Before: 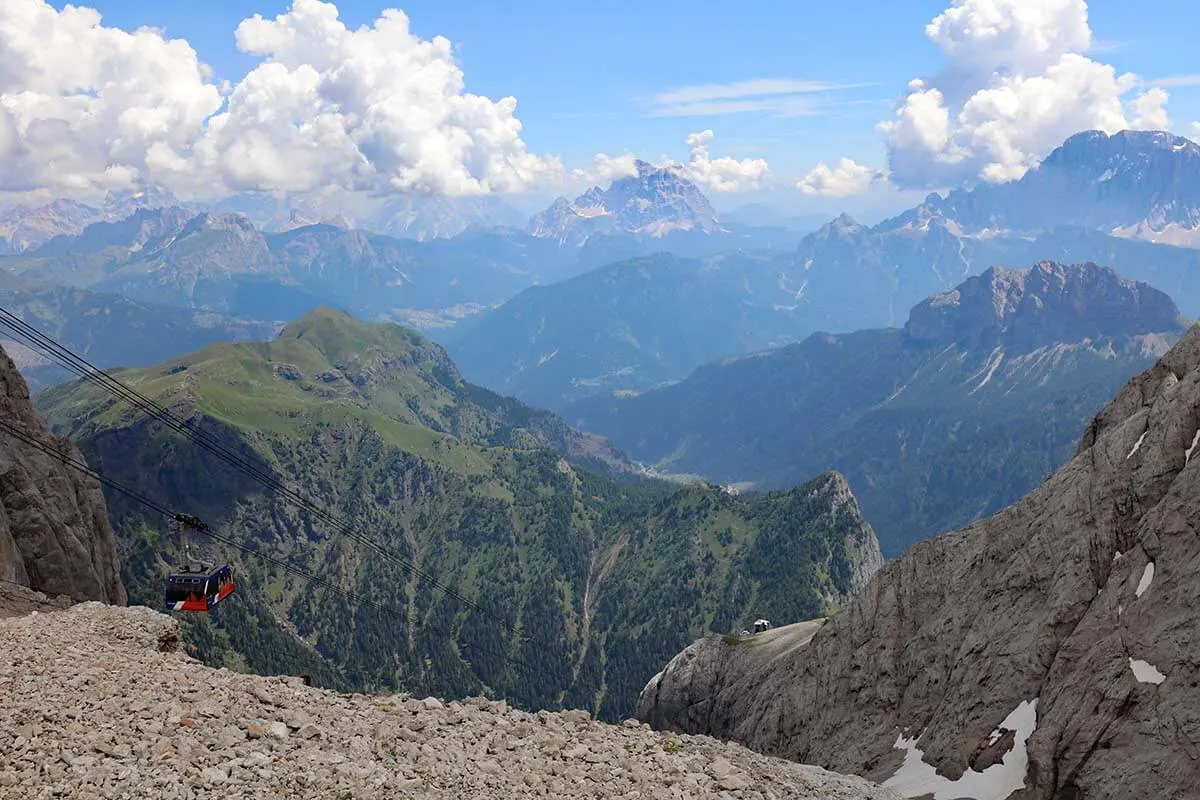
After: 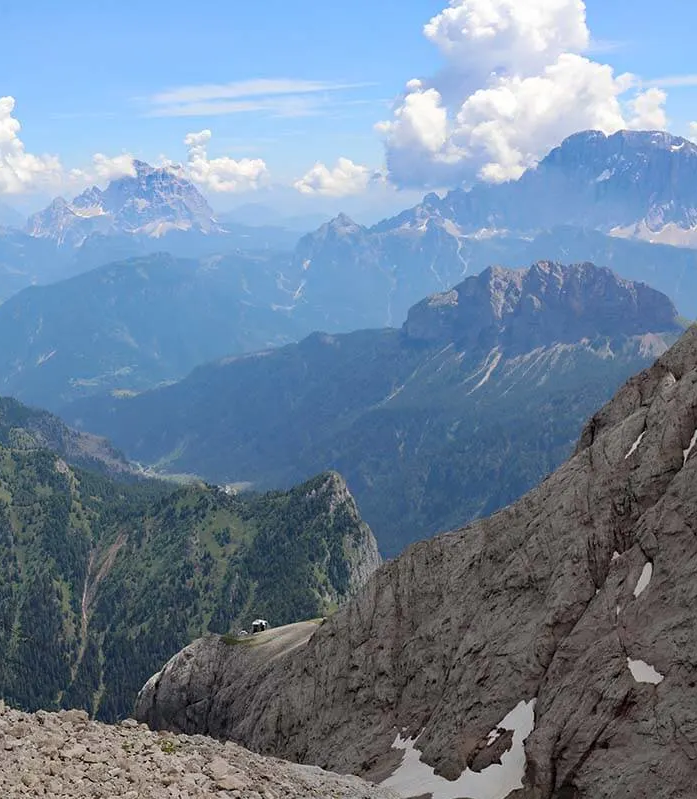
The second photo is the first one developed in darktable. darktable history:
crop: left 41.843%
